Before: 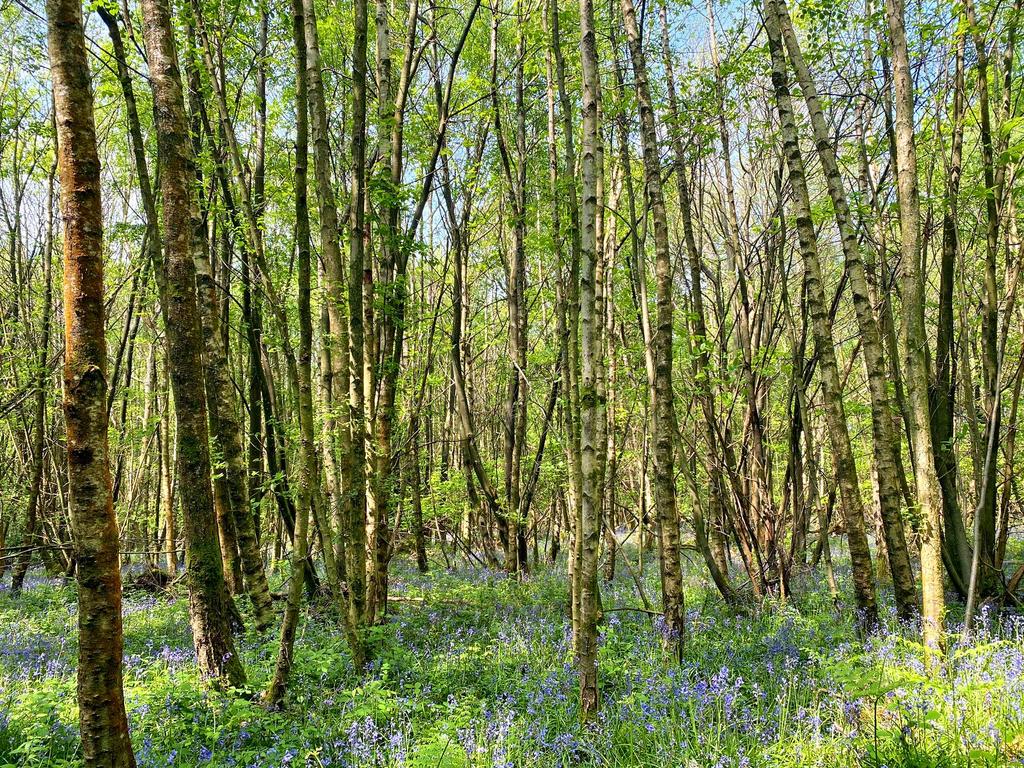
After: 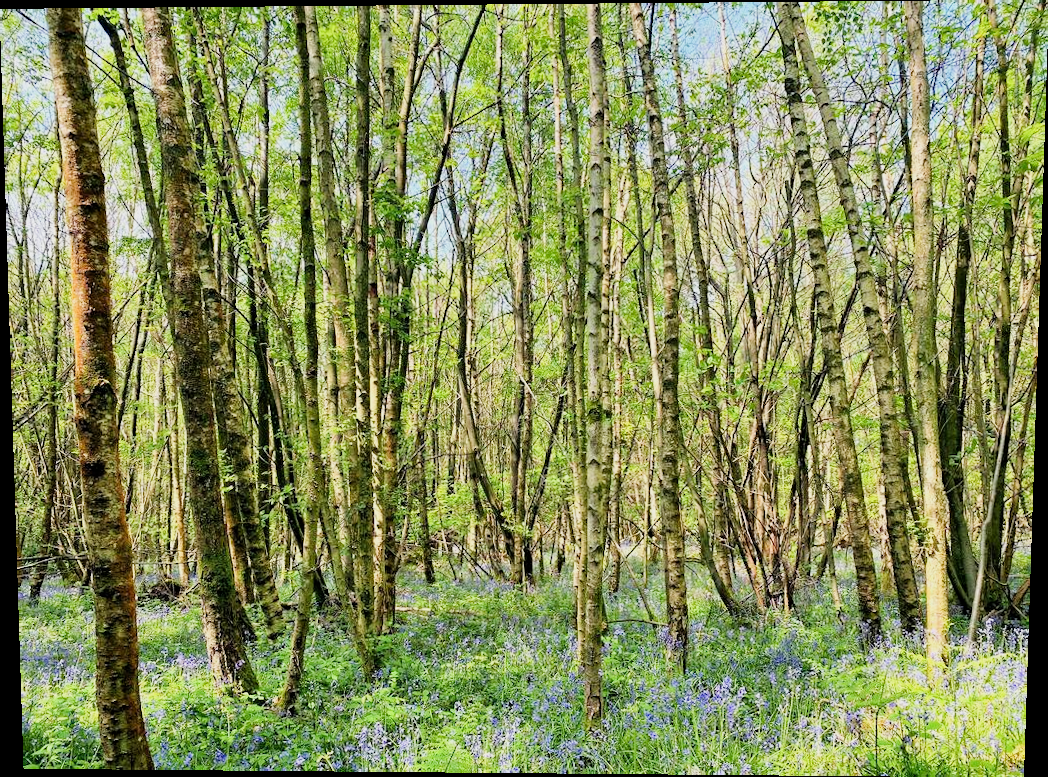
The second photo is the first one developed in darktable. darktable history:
filmic rgb: black relative exposure -7.65 EV, white relative exposure 4.56 EV, hardness 3.61
rotate and perspective: lens shift (vertical) 0.048, lens shift (horizontal) -0.024, automatic cropping off
haze removal: compatibility mode true, adaptive false
exposure: exposure 0.785 EV, compensate highlight preservation false
